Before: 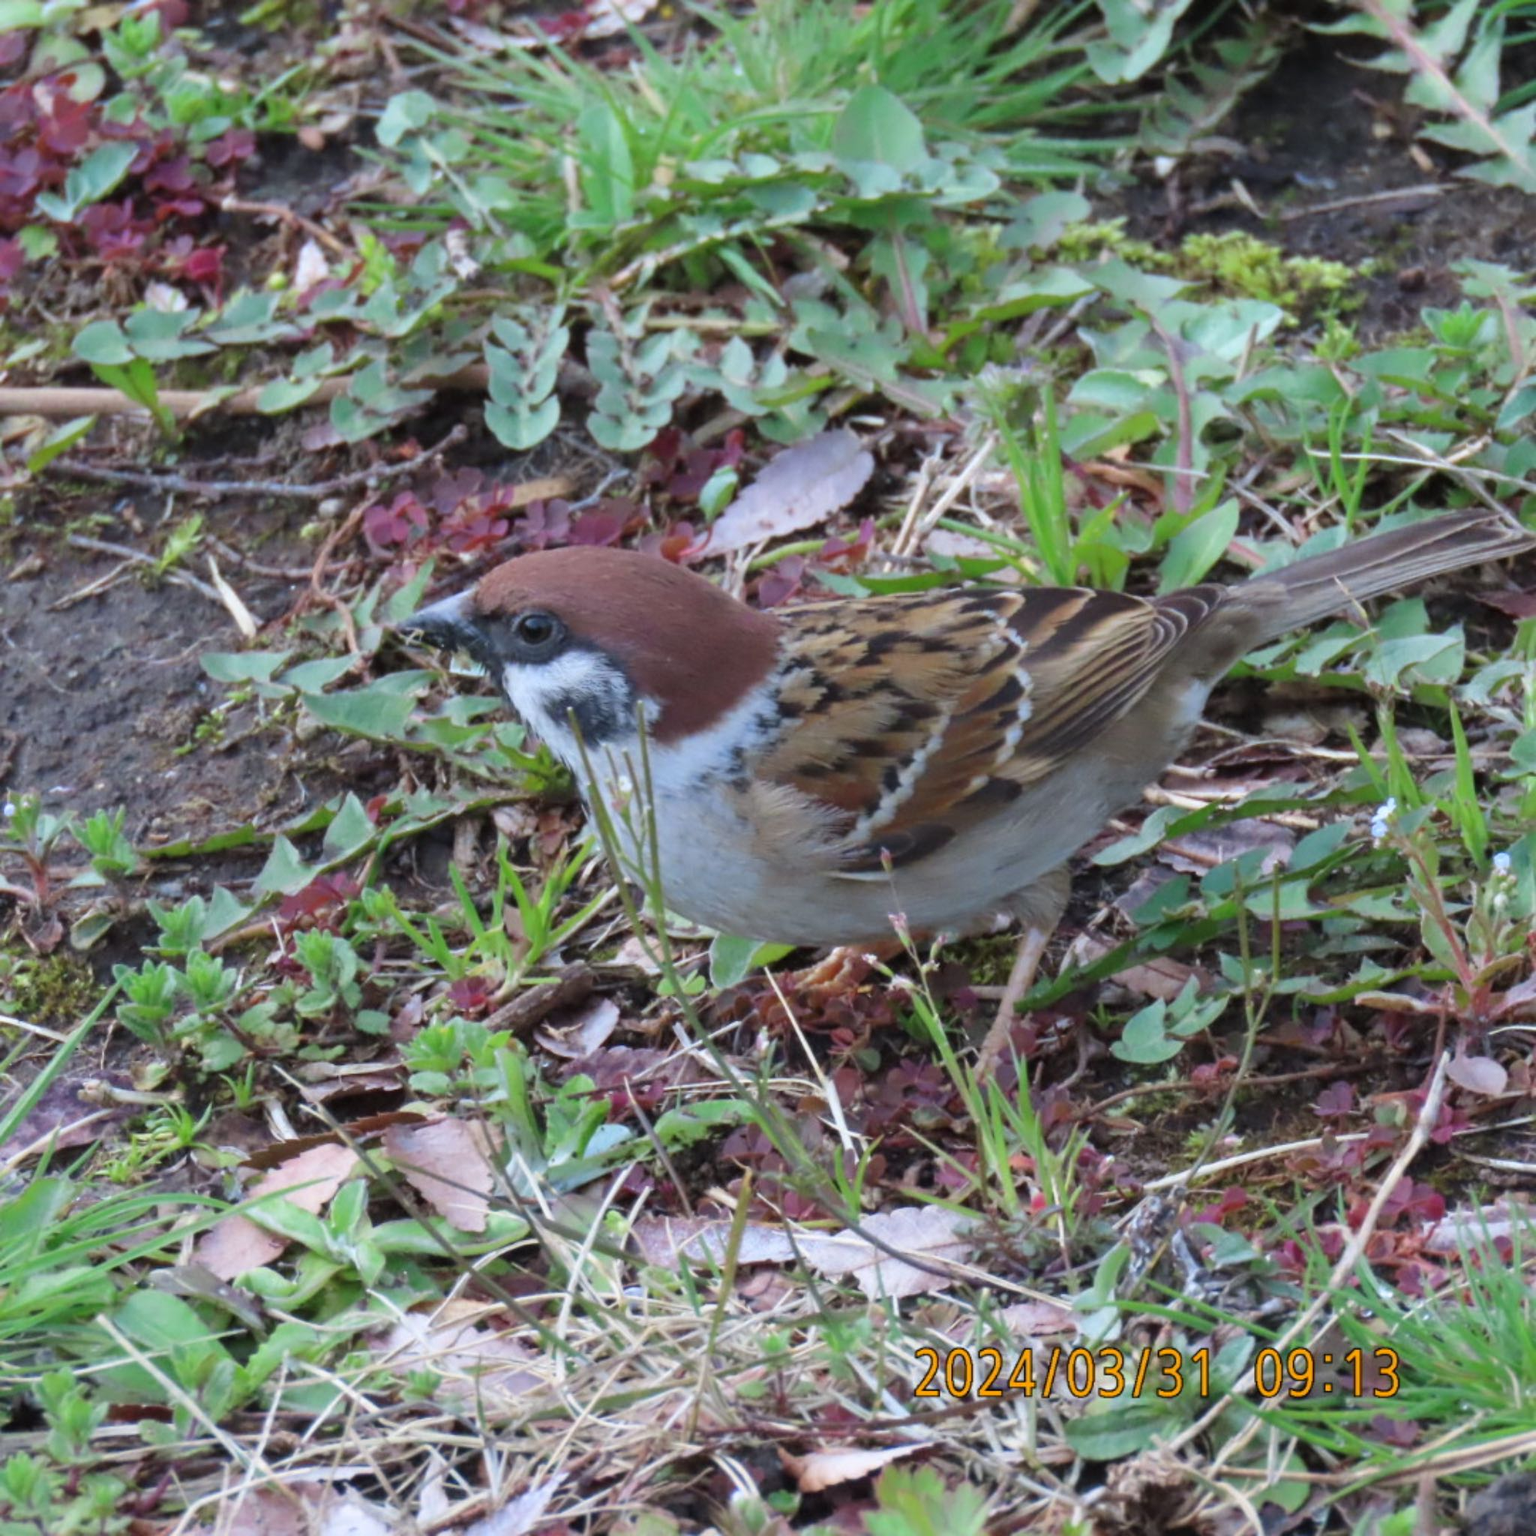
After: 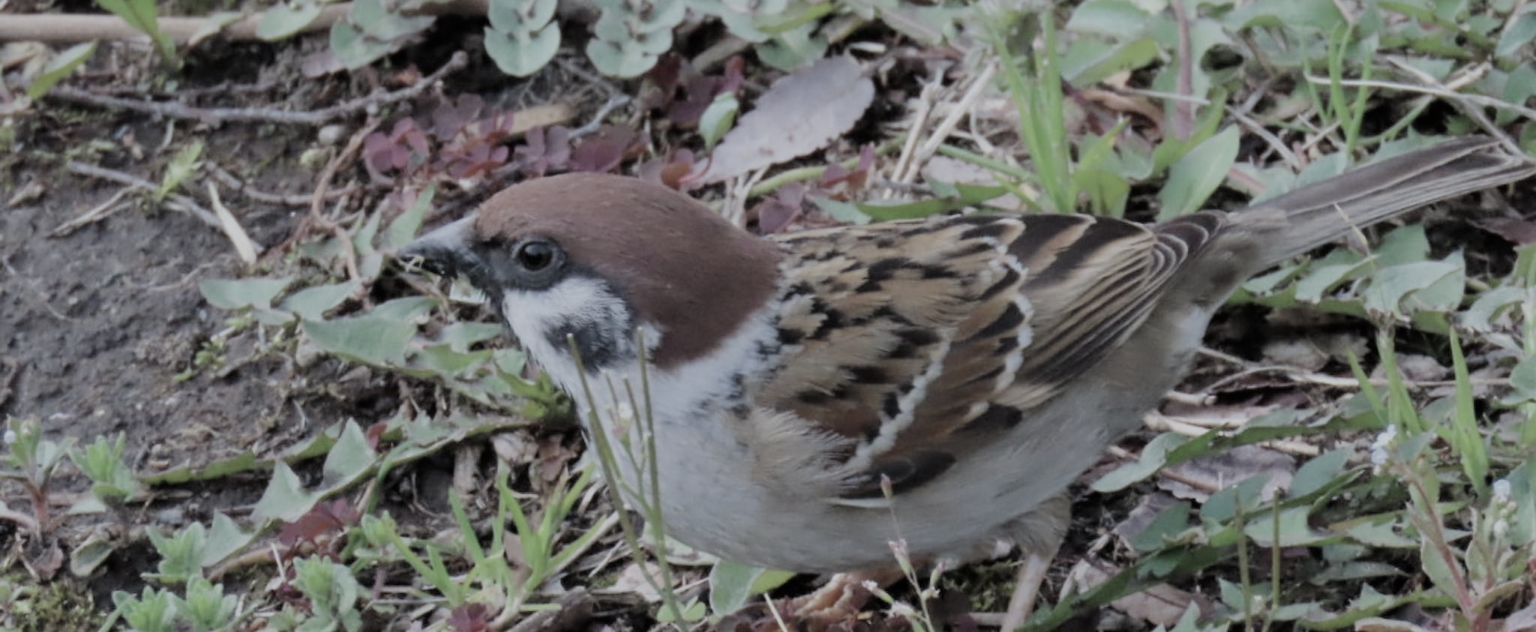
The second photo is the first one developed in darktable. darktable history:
color correction: highlights b* 0.05, saturation 0.479
crop and rotate: top 24.333%, bottom 34.468%
filmic rgb: black relative exposure -7.17 EV, white relative exposure 5.35 EV, hardness 3.02
